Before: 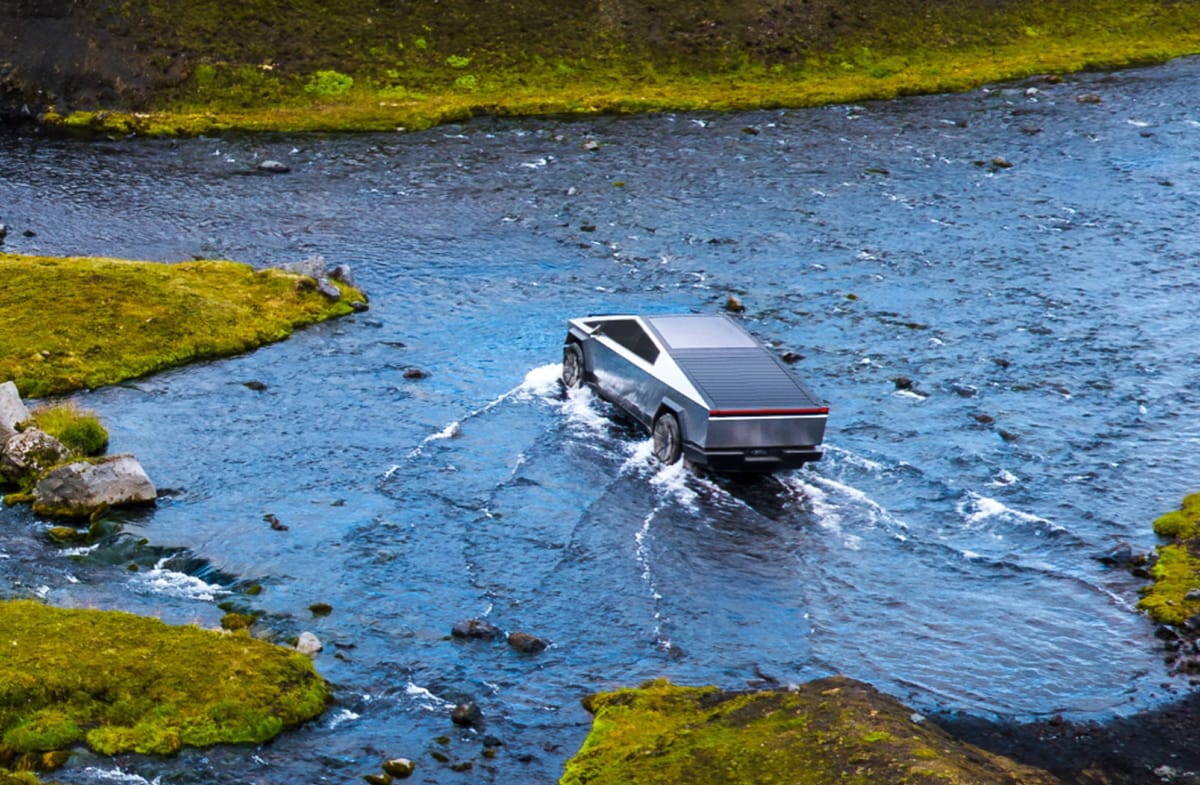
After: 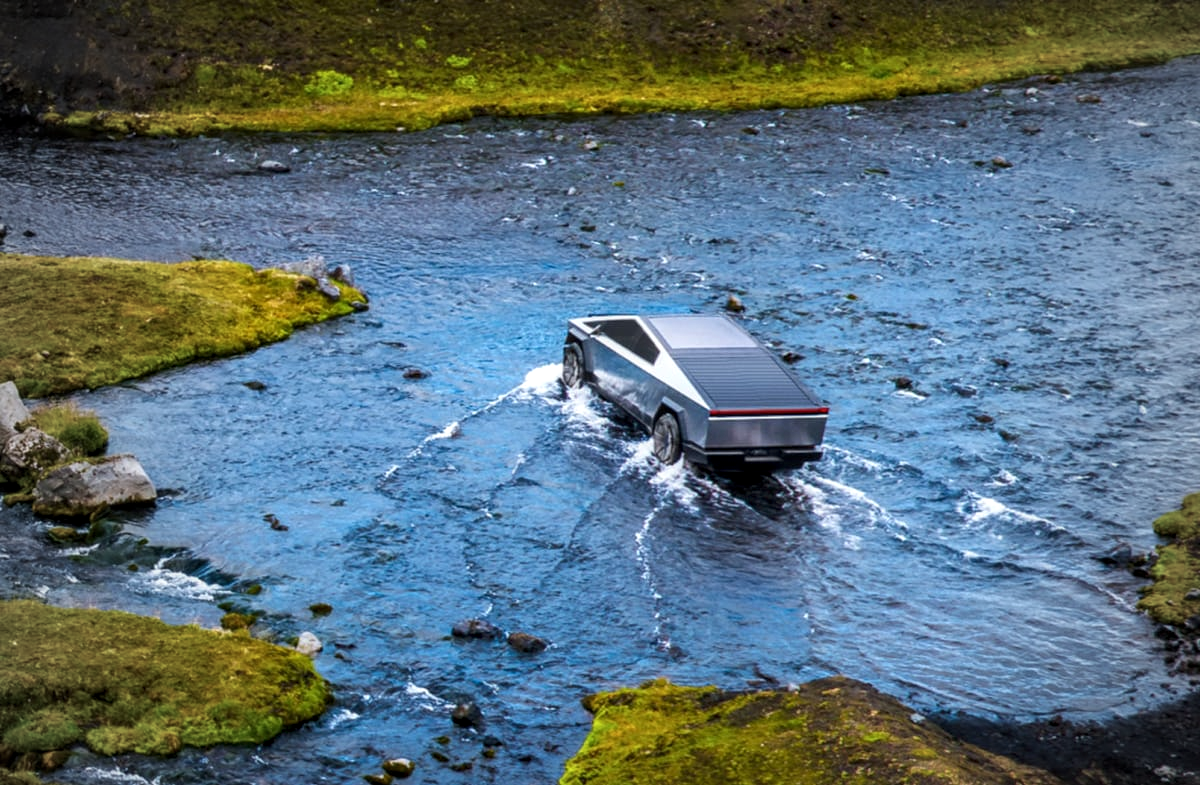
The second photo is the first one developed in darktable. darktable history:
vignetting: fall-off start 97%, fall-off radius 100%, width/height ratio 0.609, unbound false
exposure: exposure 0.02 EV, compensate highlight preservation false
local contrast: on, module defaults
